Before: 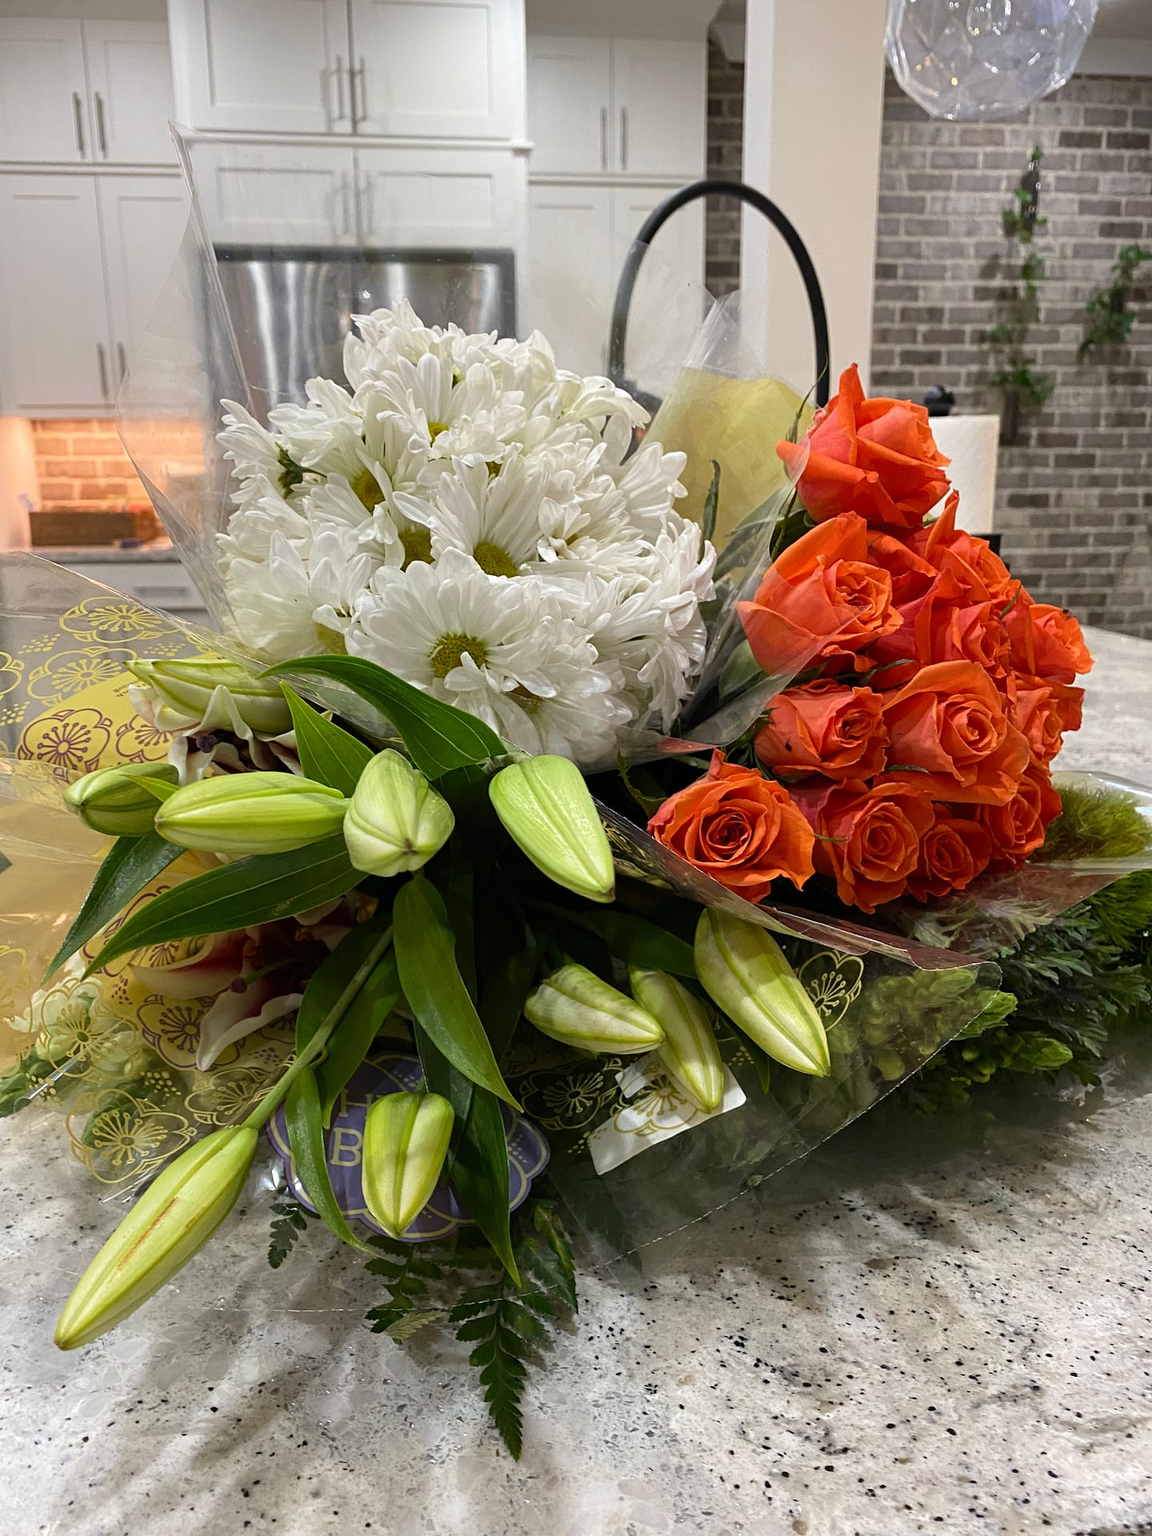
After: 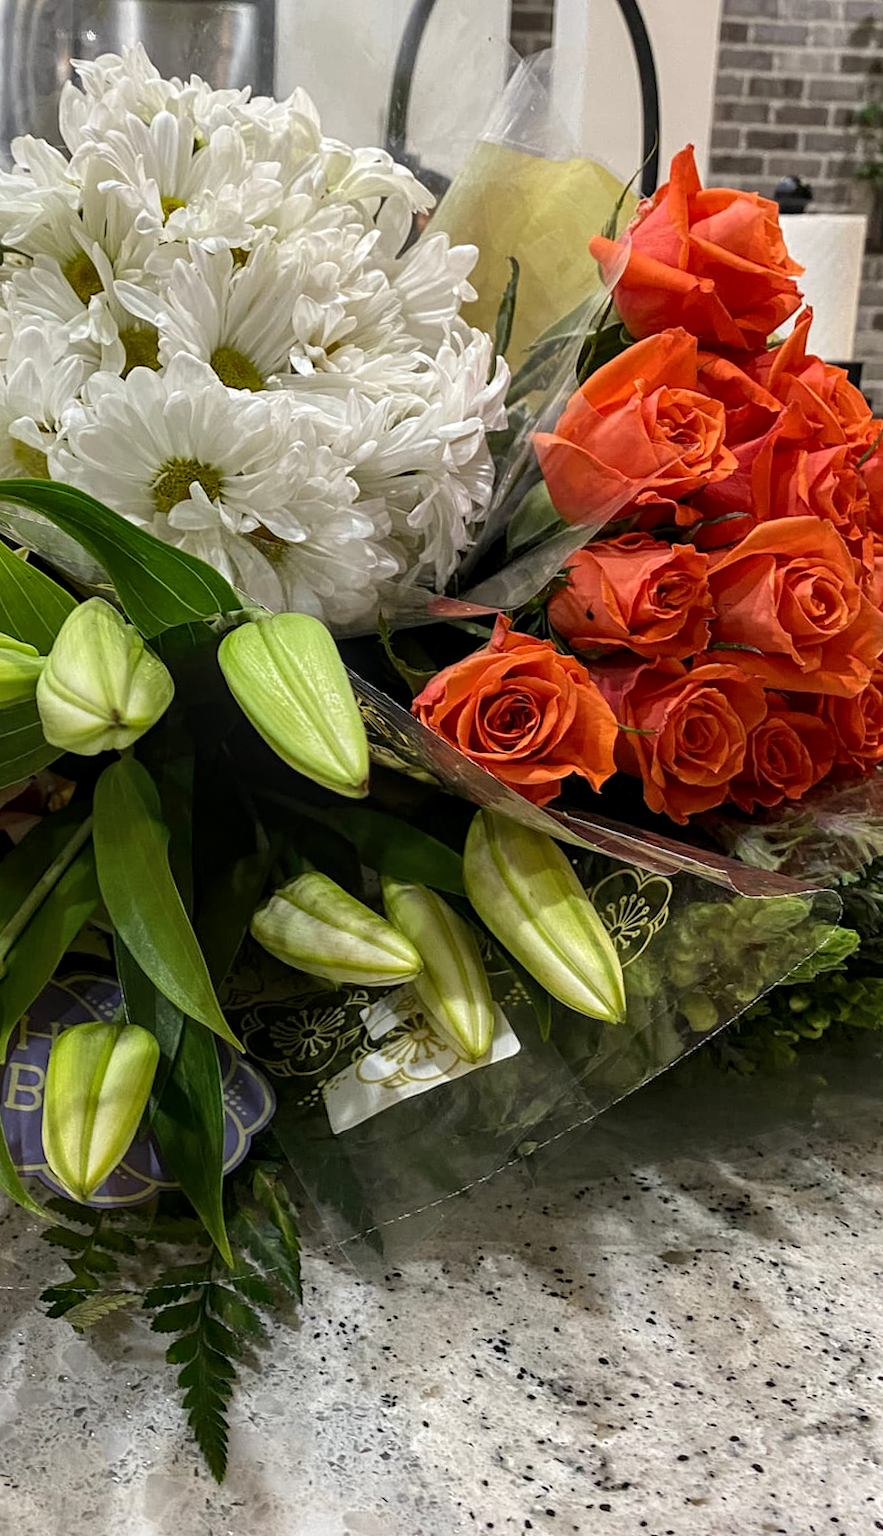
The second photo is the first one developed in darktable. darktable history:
crop and rotate: left 28.256%, top 17.734%, right 12.656%, bottom 3.573%
rotate and perspective: rotation 2.27°, automatic cropping off
local contrast: on, module defaults
